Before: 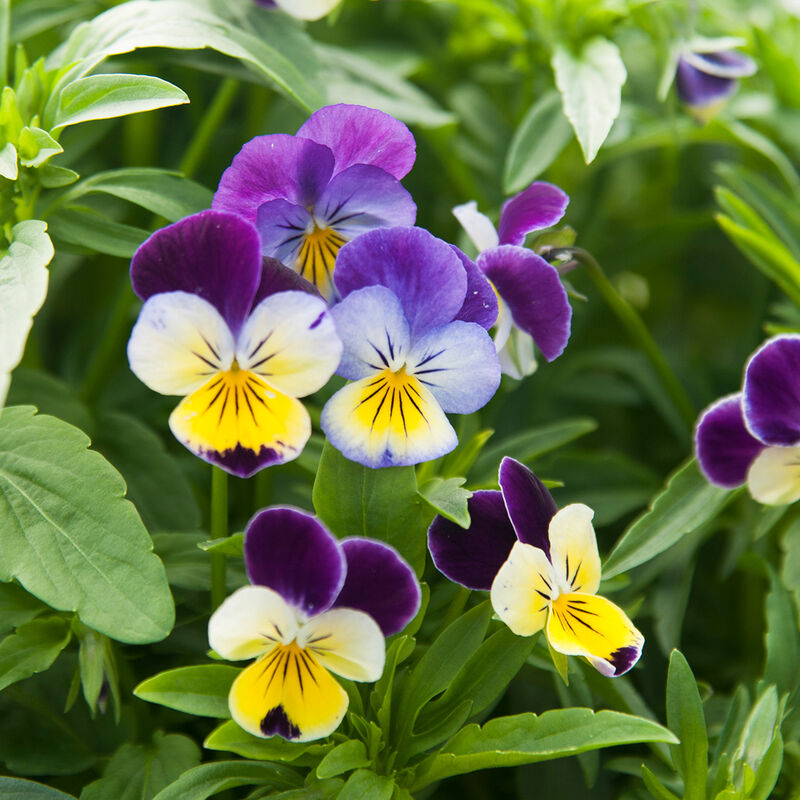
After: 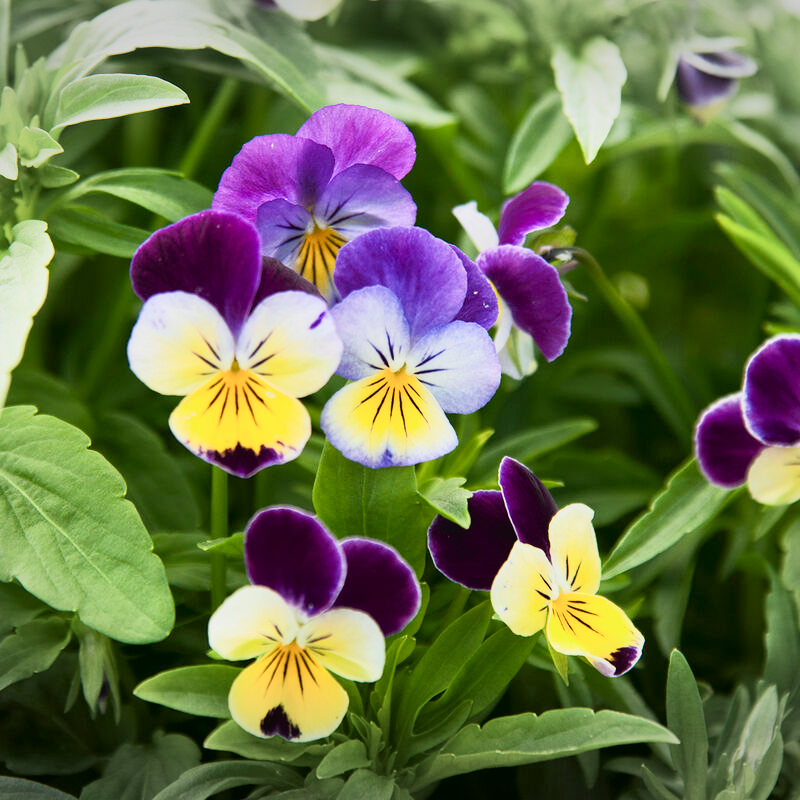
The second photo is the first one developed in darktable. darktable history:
vignetting: fall-off start 100%, brightness -0.282, width/height ratio 1.31
tone curve: curves: ch0 [(0, 0.024) (0.031, 0.027) (0.113, 0.069) (0.198, 0.18) (0.304, 0.303) (0.441, 0.462) (0.557, 0.6) (0.711, 0.79) (0.812, 0.878) (0.927, 0.935) (1, 0.963)]; ch1 [(0, 0) (0.222, 0.2) (0.343, 0.325) (0.45, 0.441) (0.502, 0.501) (0.527, 0.534) (0.55, 0.561) (0.632, 0.656) (0.735, 0.754) (1, 1)]; ch2 [(0, 0) (0.249, 0.222) (0.352, 0.348) (0.424, 0.439) (0.476, 0.482) (0.499, 0.501) (0.517, 0.516) (0.532, 0.544) (0.558, 0.585) (0.596, 0.629) (0.726, 0.745) (0.82, 0.796) (0.998, 0.928)], color space Lab, independent channels, preserve colors none
